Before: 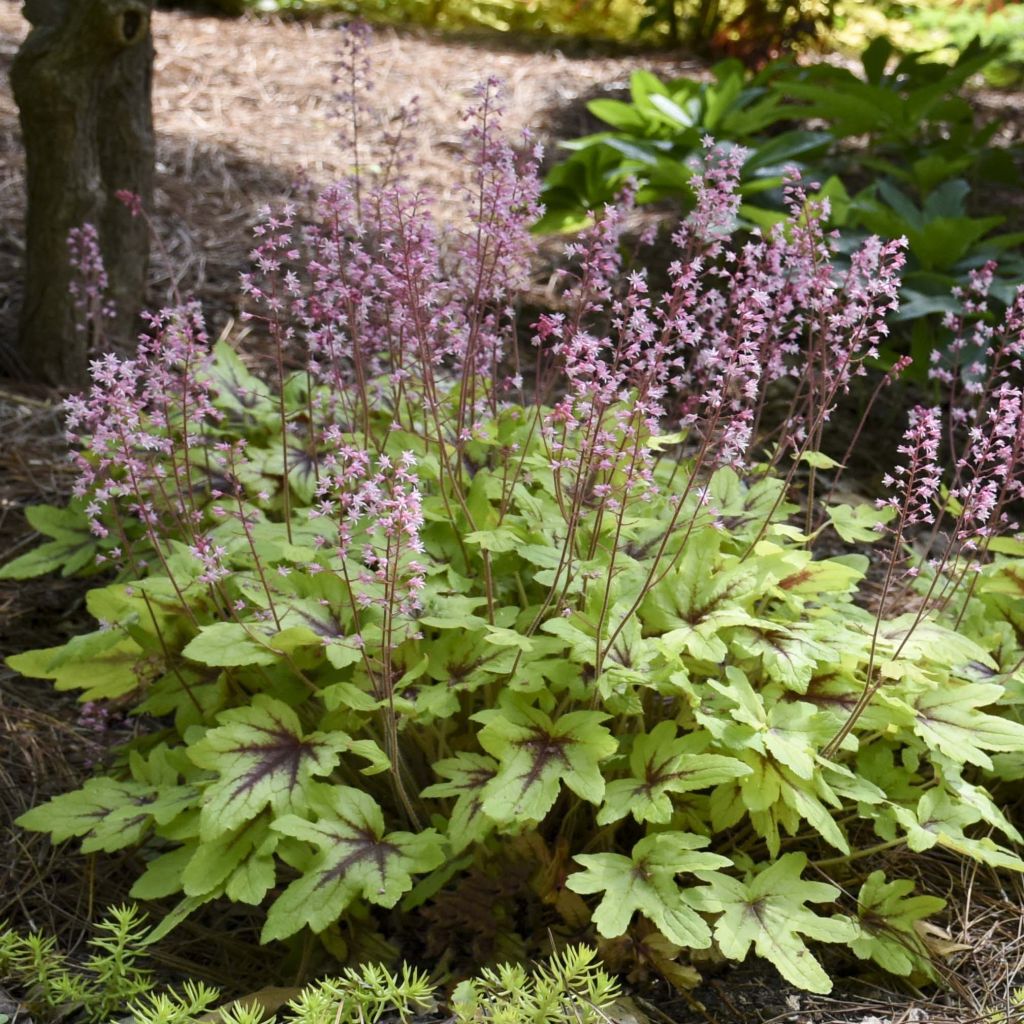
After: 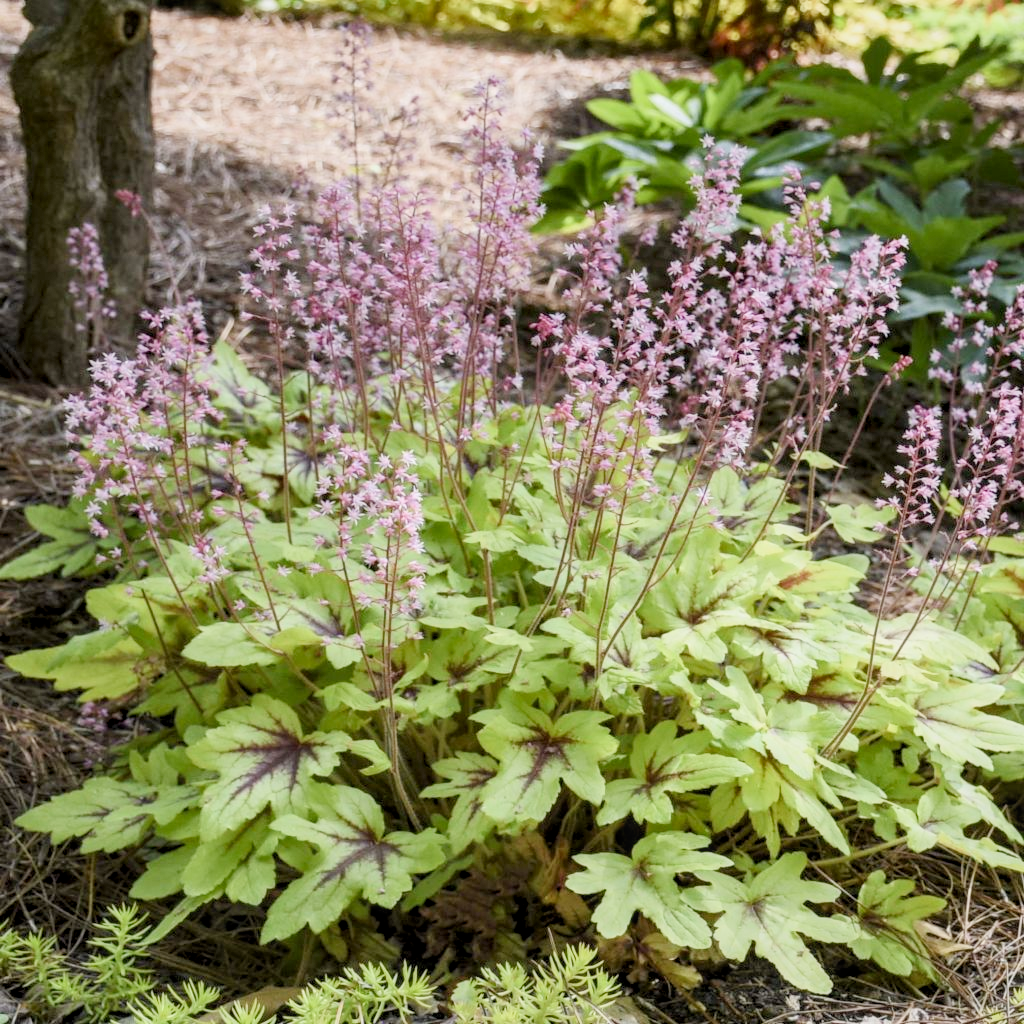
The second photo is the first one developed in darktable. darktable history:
exposure: black level correction 0.001, exposure 1.043 EV, compensate exposure bias true, compensate highlight preservation false
contrast brightness saturation: contrast 0.074
filmic rgb: black relative exposure -8.76 EV, white relative exposure 4.98 EV, target black luminance 0%, hardness 3.78, latitude 66.25%, contrast 0.829, shadows ↔ highlights balance 19.56%
local contrast: on, module defaults
